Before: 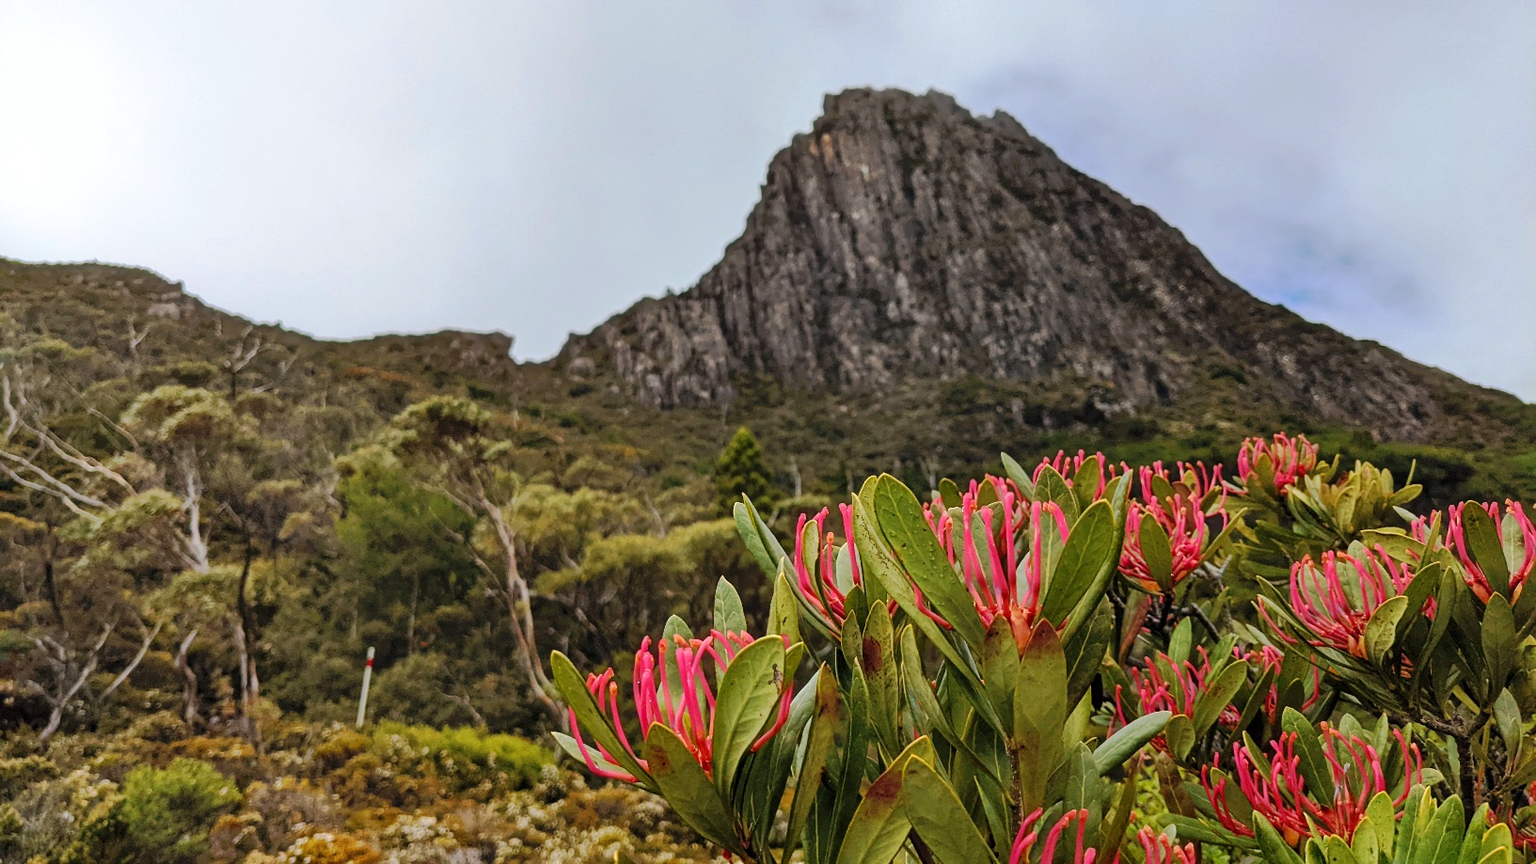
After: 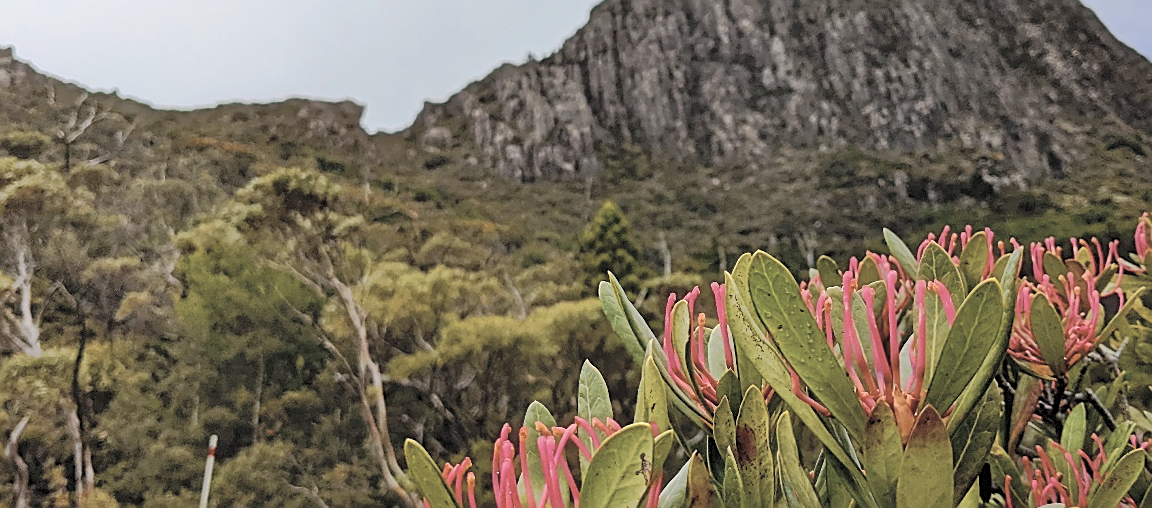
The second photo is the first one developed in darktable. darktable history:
crop: left 11.123%, top 27.61%, right 18.3%, bottom 17.034%
shadows and highlights: radius 93.07, shadows -14.46, white point adjustment 0.23, highlights 31.48, compress 48.23%, highlights color adjustment 52.79%, soften with gaussian
color balance rgb: linear chroma grading › global chroma 15%, perceptual saturation grading › global saturation 30%
exposure: exposure -0.242 EV, compensate highlight preservation false
sharpen: on, module defaults
contrast brightness saturation: brightness 0.18, saturation -0.5
